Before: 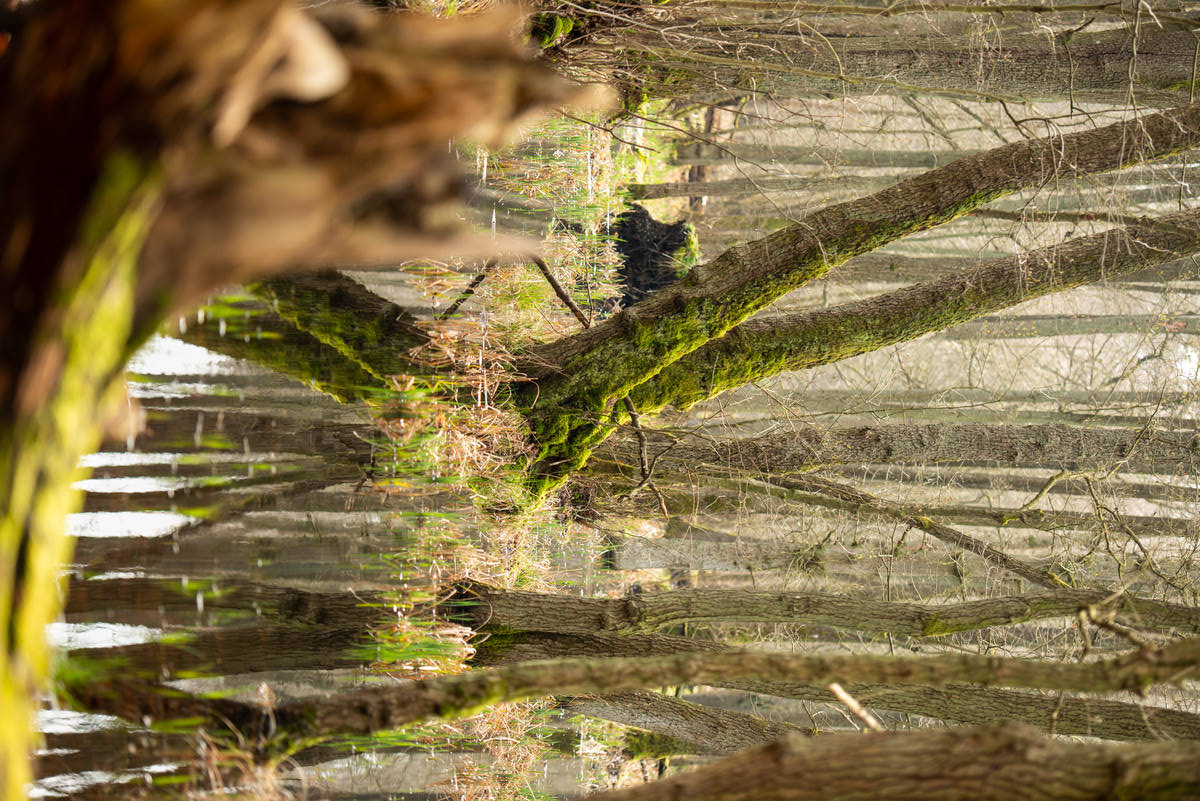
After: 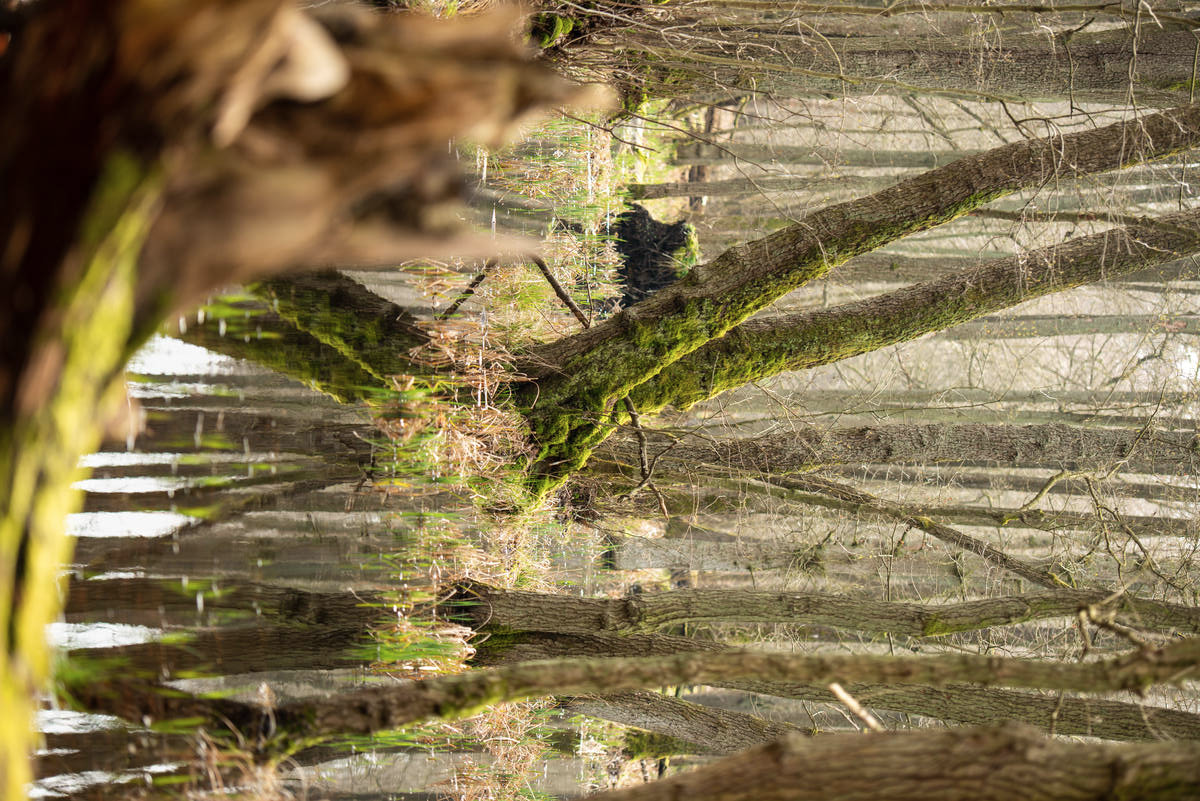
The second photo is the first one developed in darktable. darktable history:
color zones: curves: ch1 [(0, 0.469) (0.01, 0.469) (0.12, 0.446) (0.248, 0.469) (0.5, 0.5) (0.748, 0.5) (0.99, 0.469) (1, 0.469)]
contrast brightness saturation: saturation -0.048
